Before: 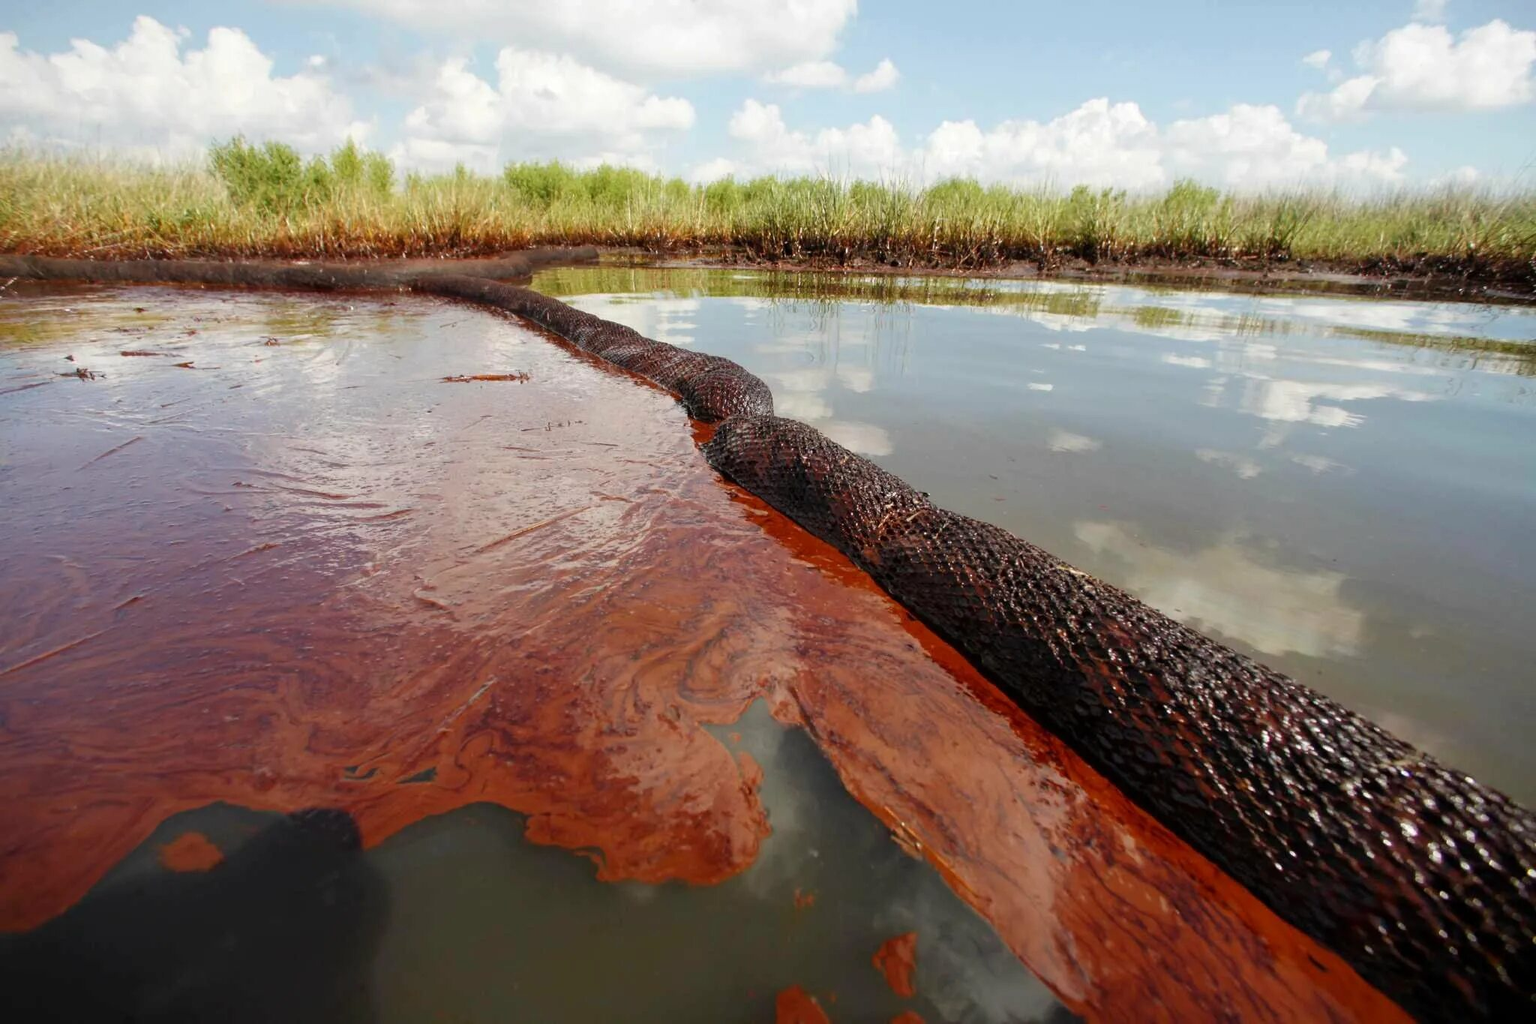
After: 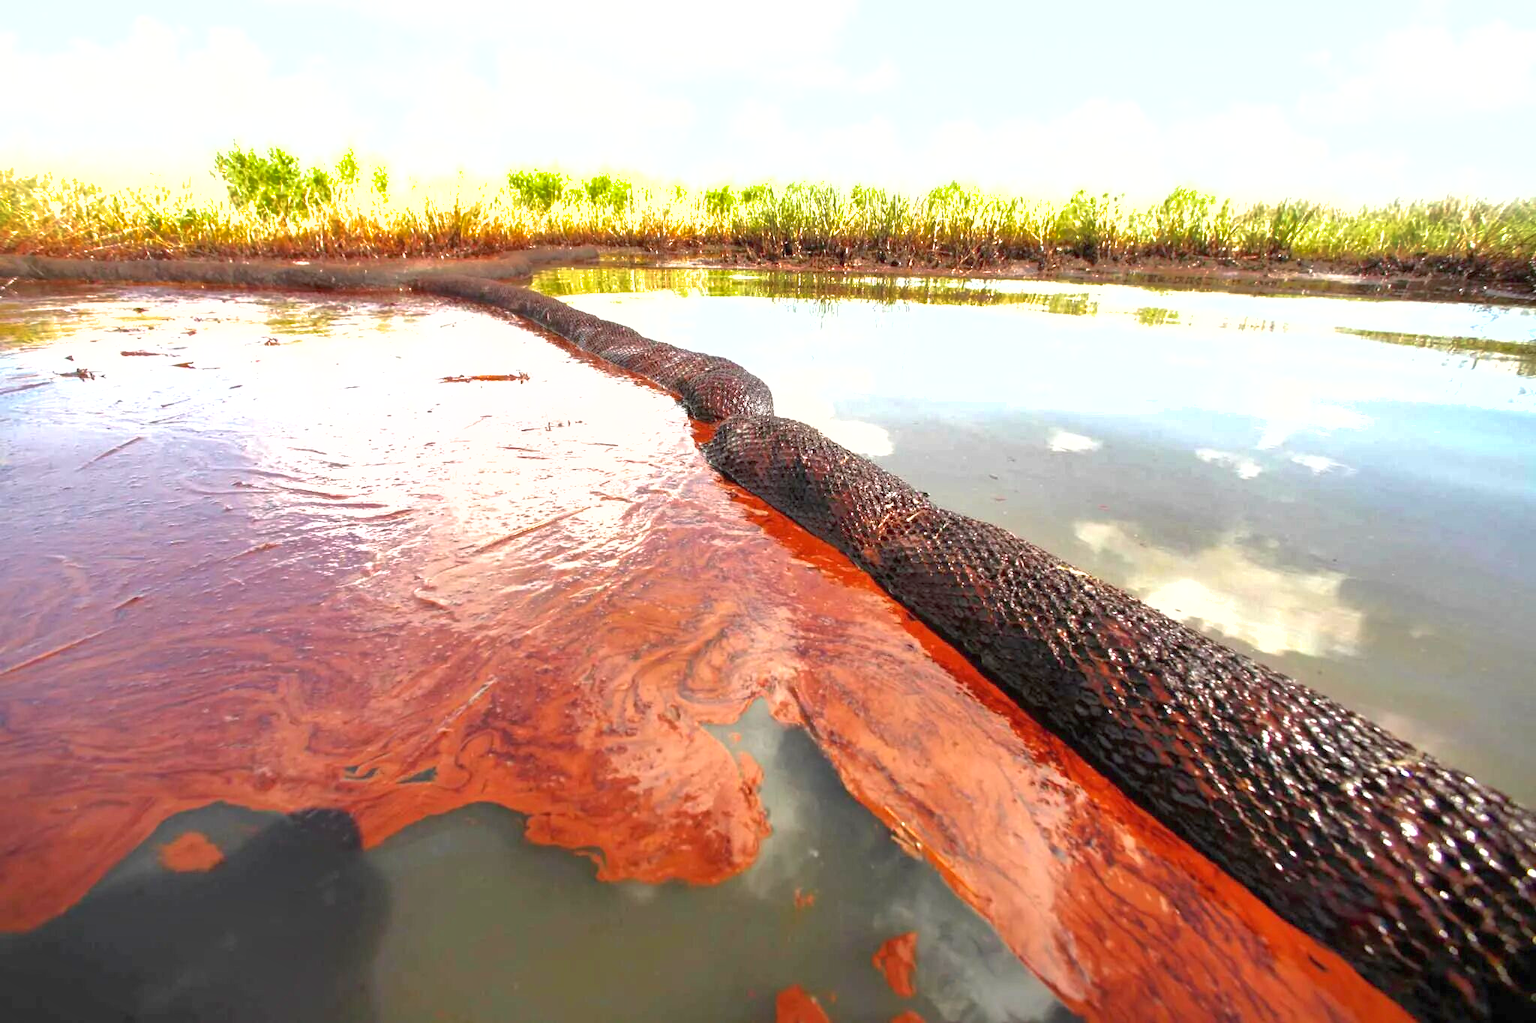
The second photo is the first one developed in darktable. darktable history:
exposure: black level correction 0, exposure 1.45 EV, compensate exposure bias true, compensate highlight preservation false
shadows and highlights: on, module defaults
